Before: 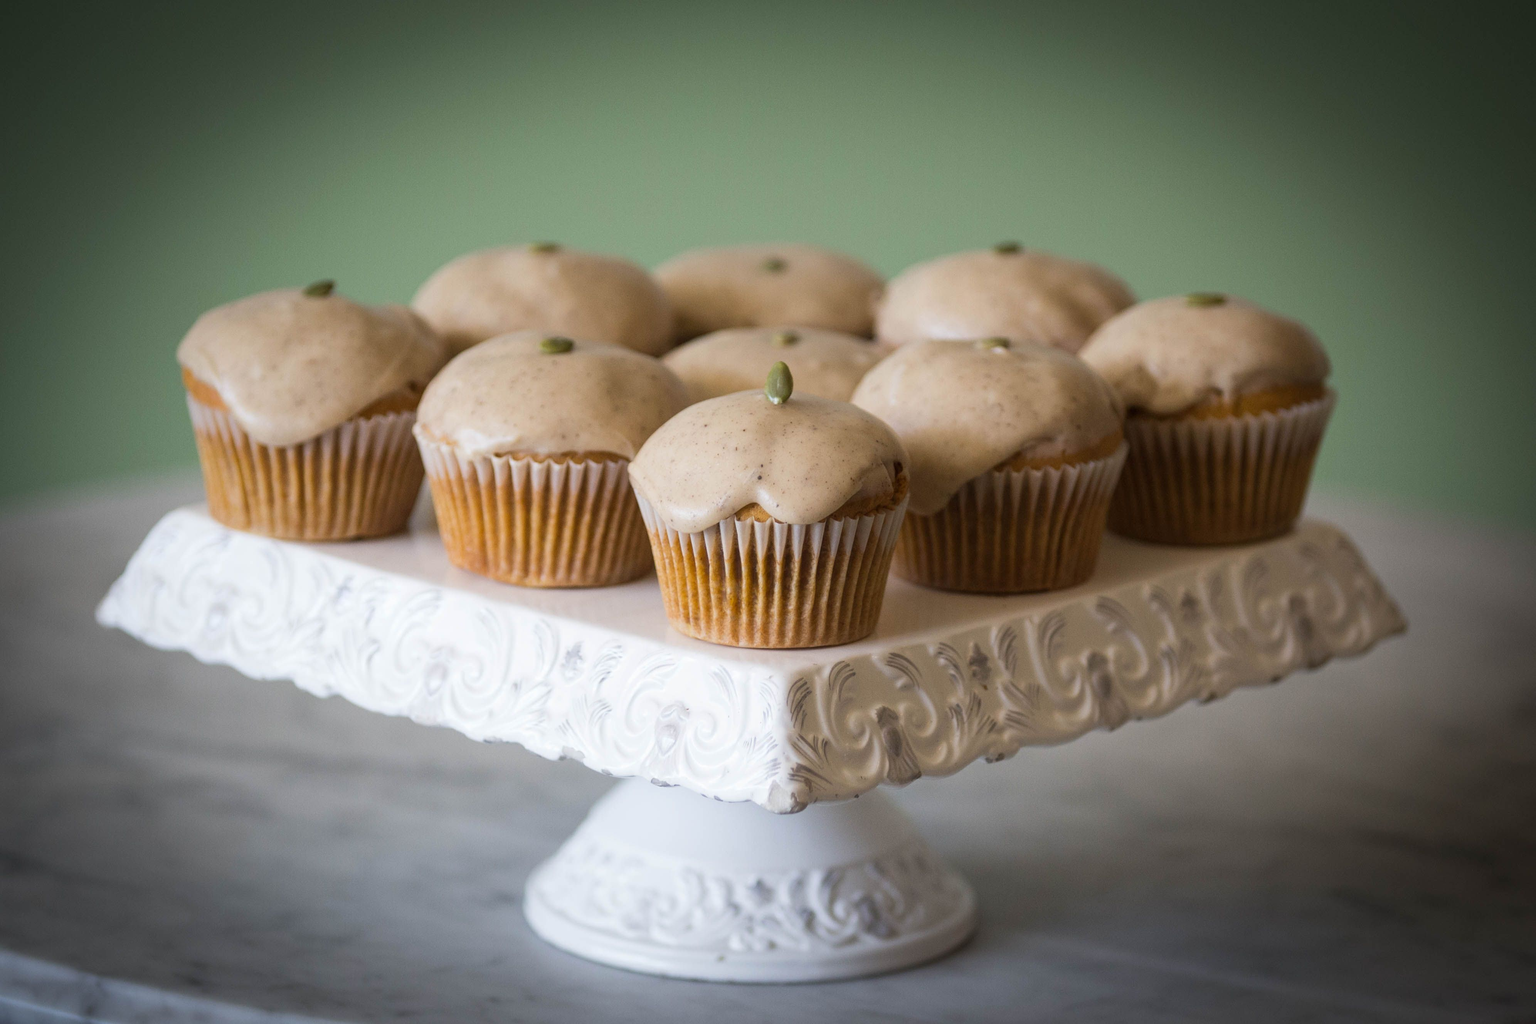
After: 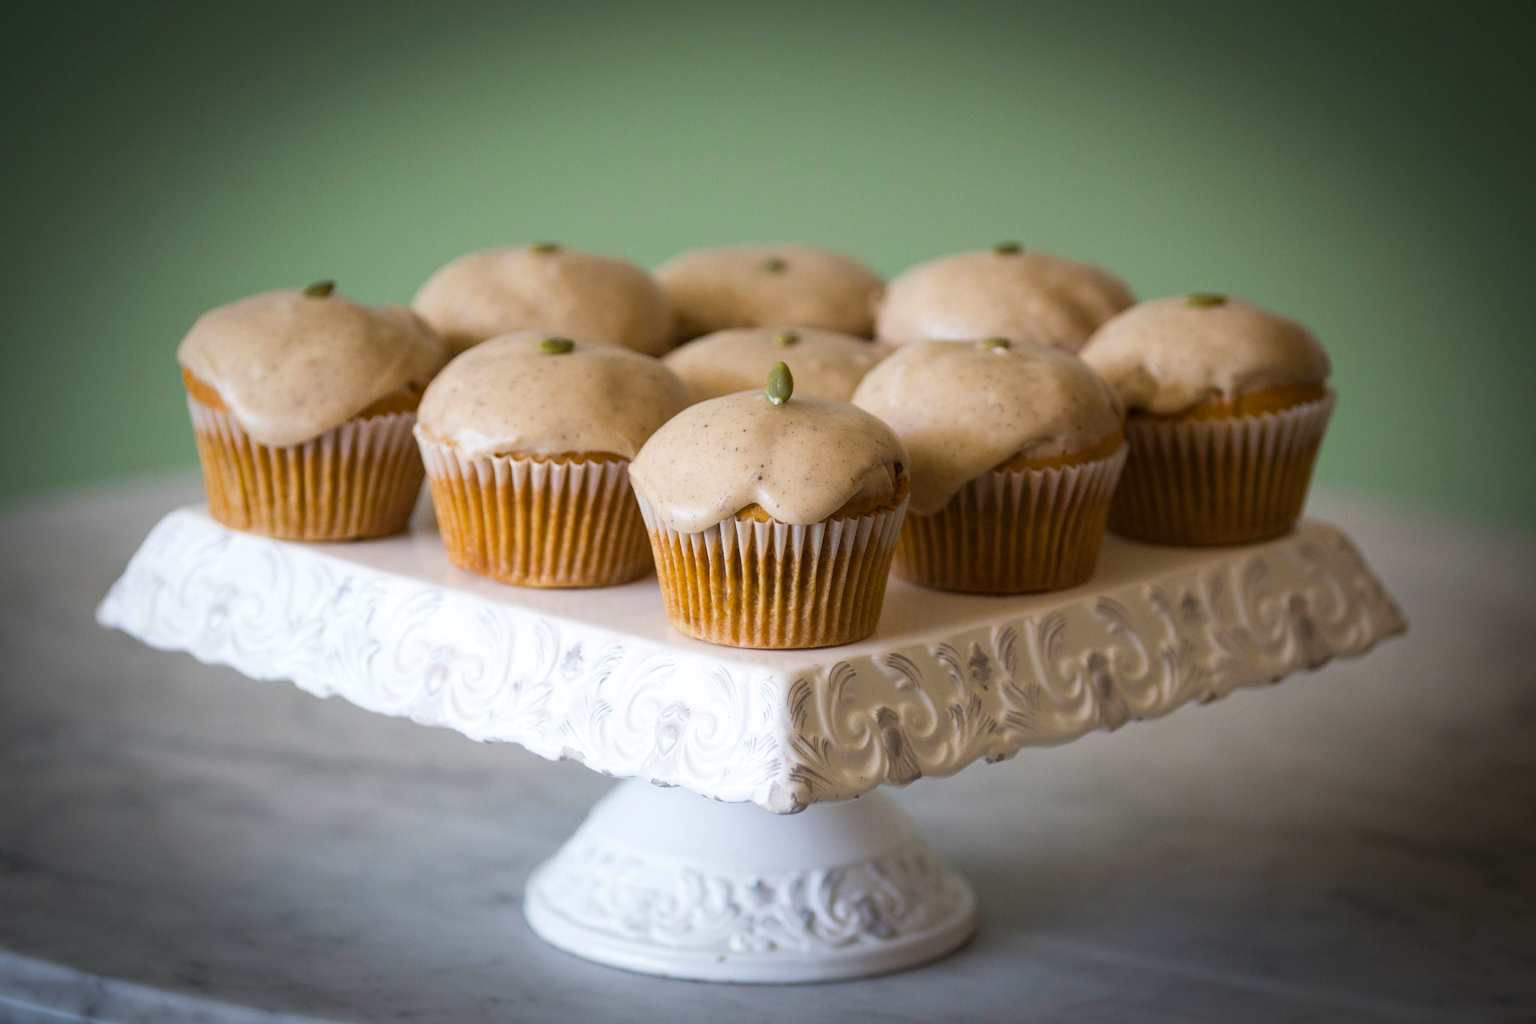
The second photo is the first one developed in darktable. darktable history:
color balance rgb: linear chroma grading › global chroma 10%, perceptual saturation grading › global saturation 5%, perceptual brilliance grading › global brilliance 4%, global vibrance 7%, saturation formula JzAzBz (2021)
